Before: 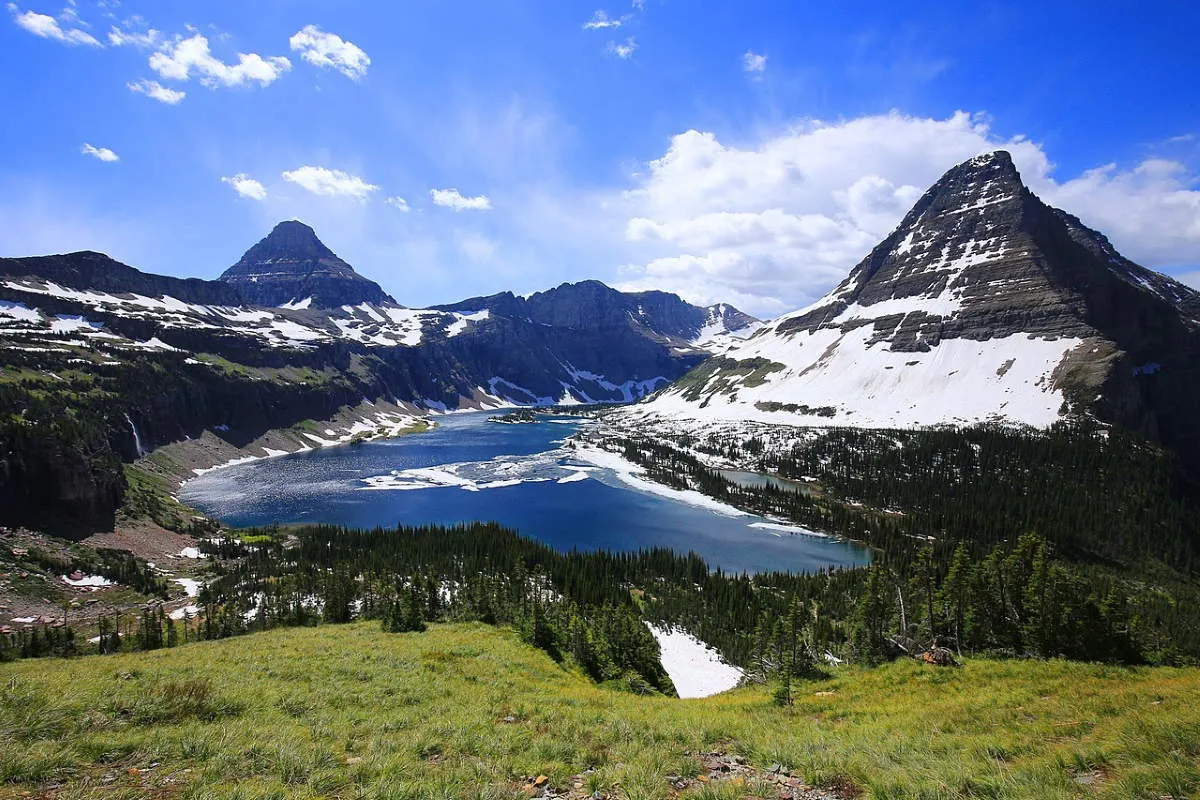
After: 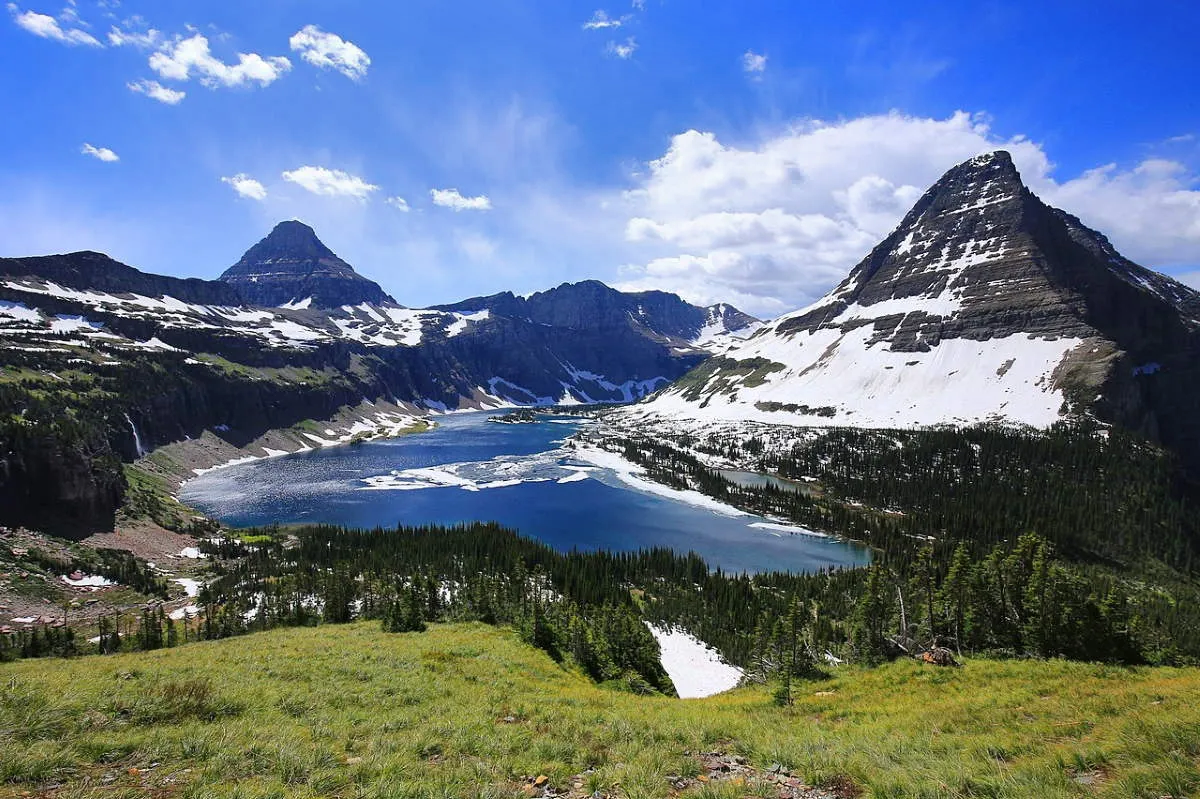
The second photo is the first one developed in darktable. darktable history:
shadows and highlights: radius 100.56, shadows 50.3, highlights -64.81, soften with gaussian
crop: bottom 0.058%
